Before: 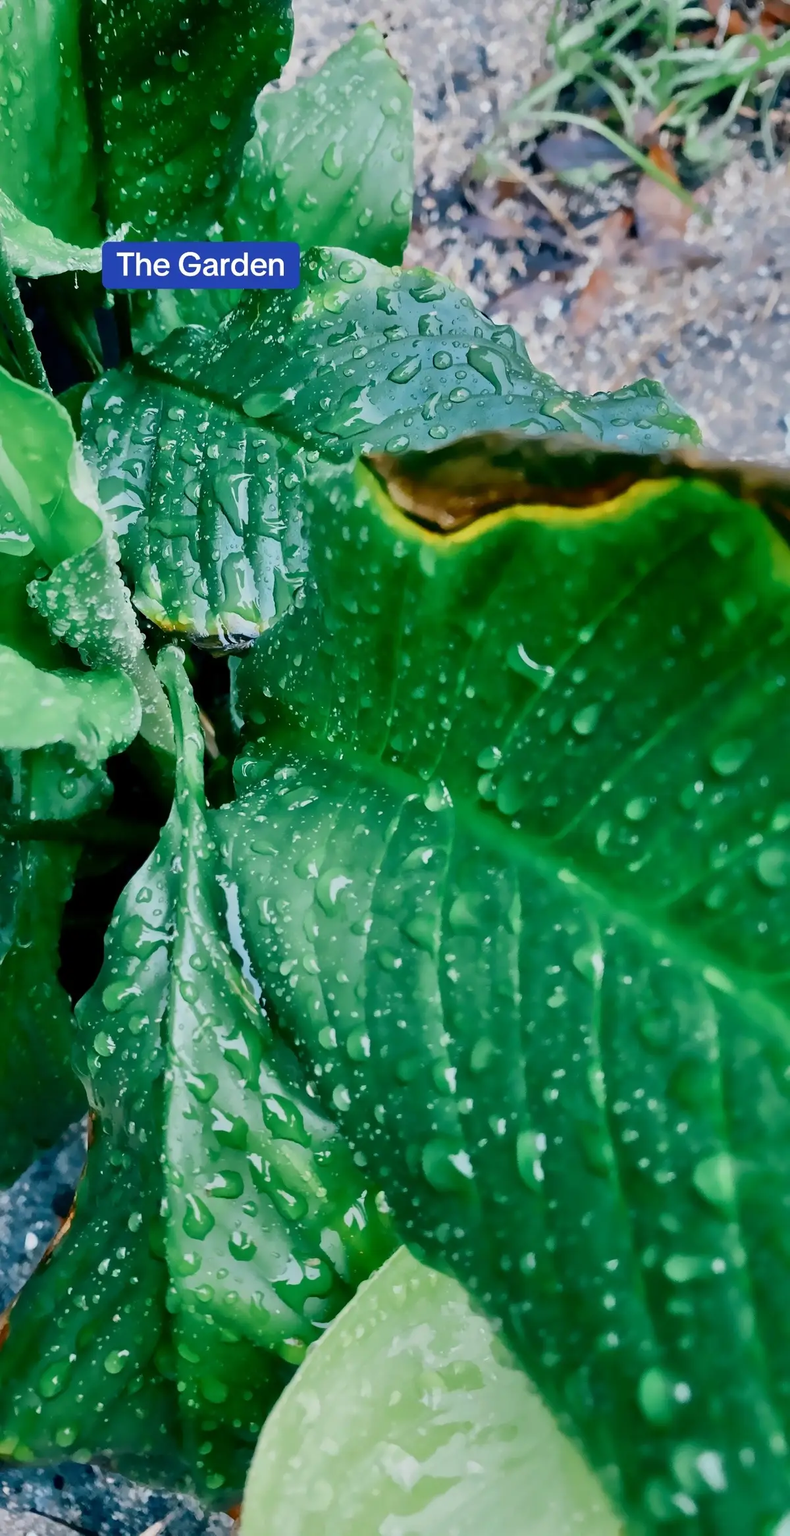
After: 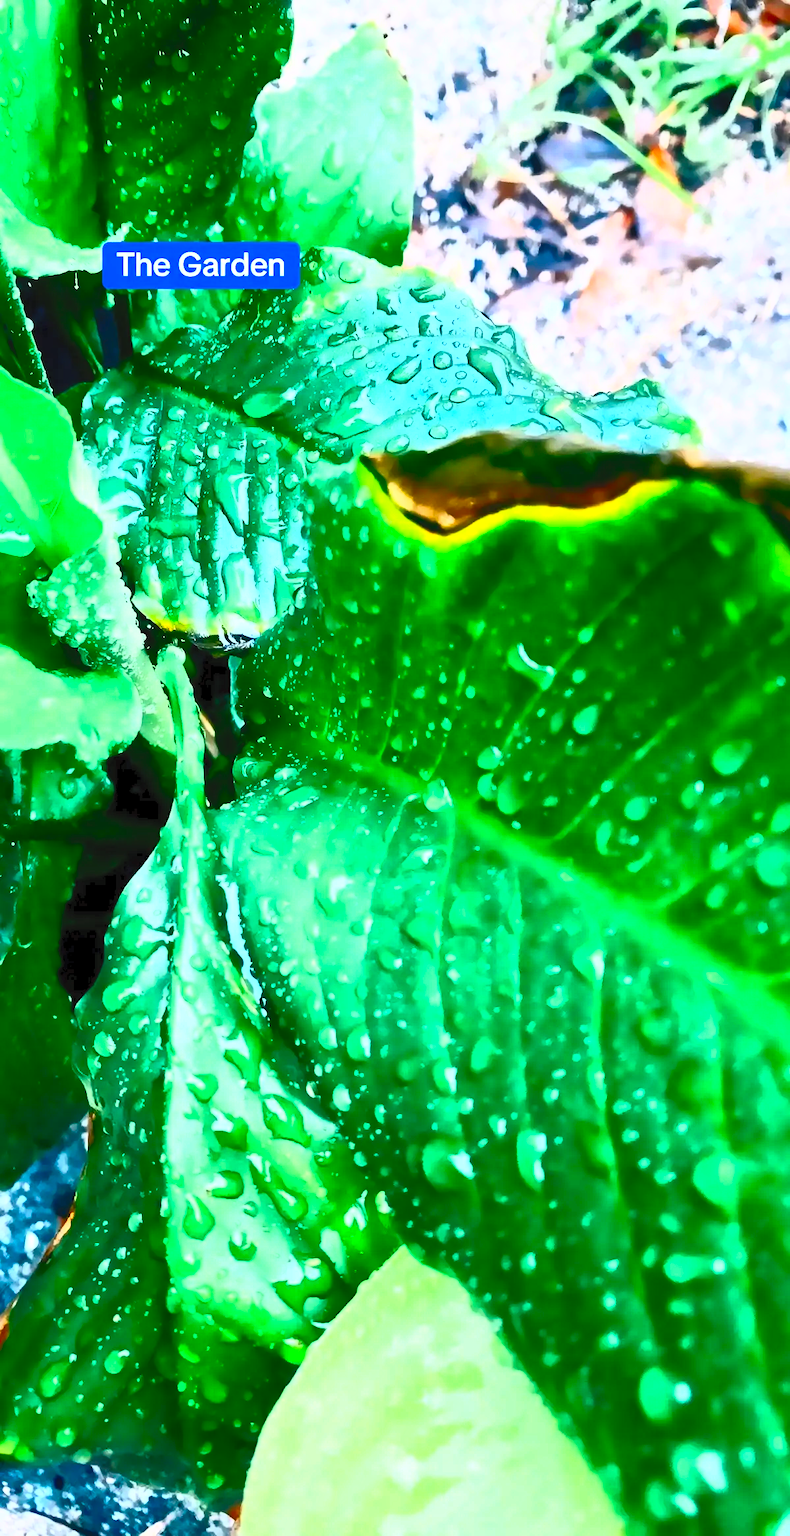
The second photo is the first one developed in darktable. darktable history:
contrast brightness saturation: contrast 0.983, brightness 0.988, saturation 0.982
